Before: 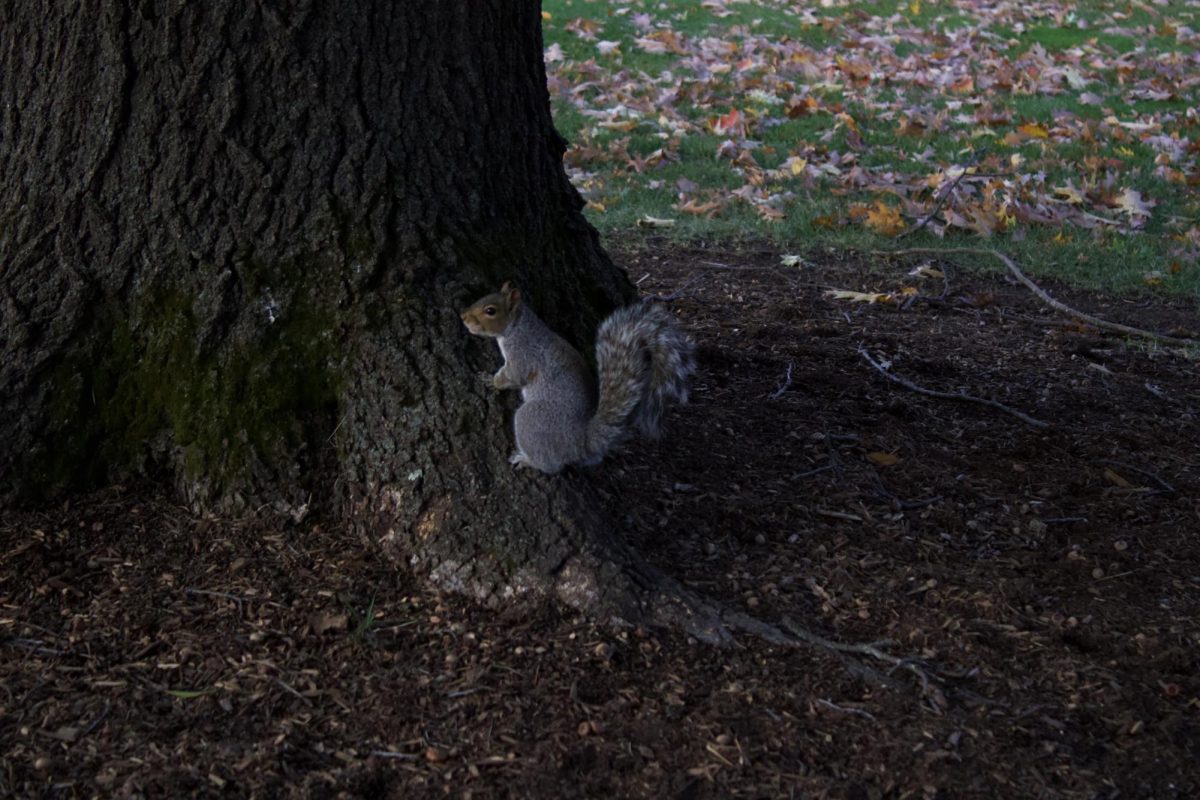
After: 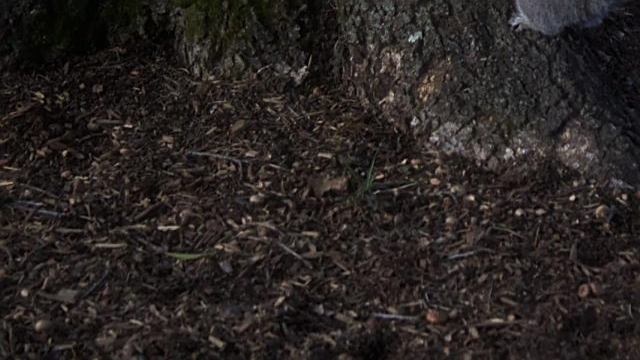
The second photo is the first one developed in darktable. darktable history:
crop and rotate: top 54.778%, right 46.61%, bottom 0.159%
sharpen: on, module defaults
haze removal: strength -0.1, adaptive false
